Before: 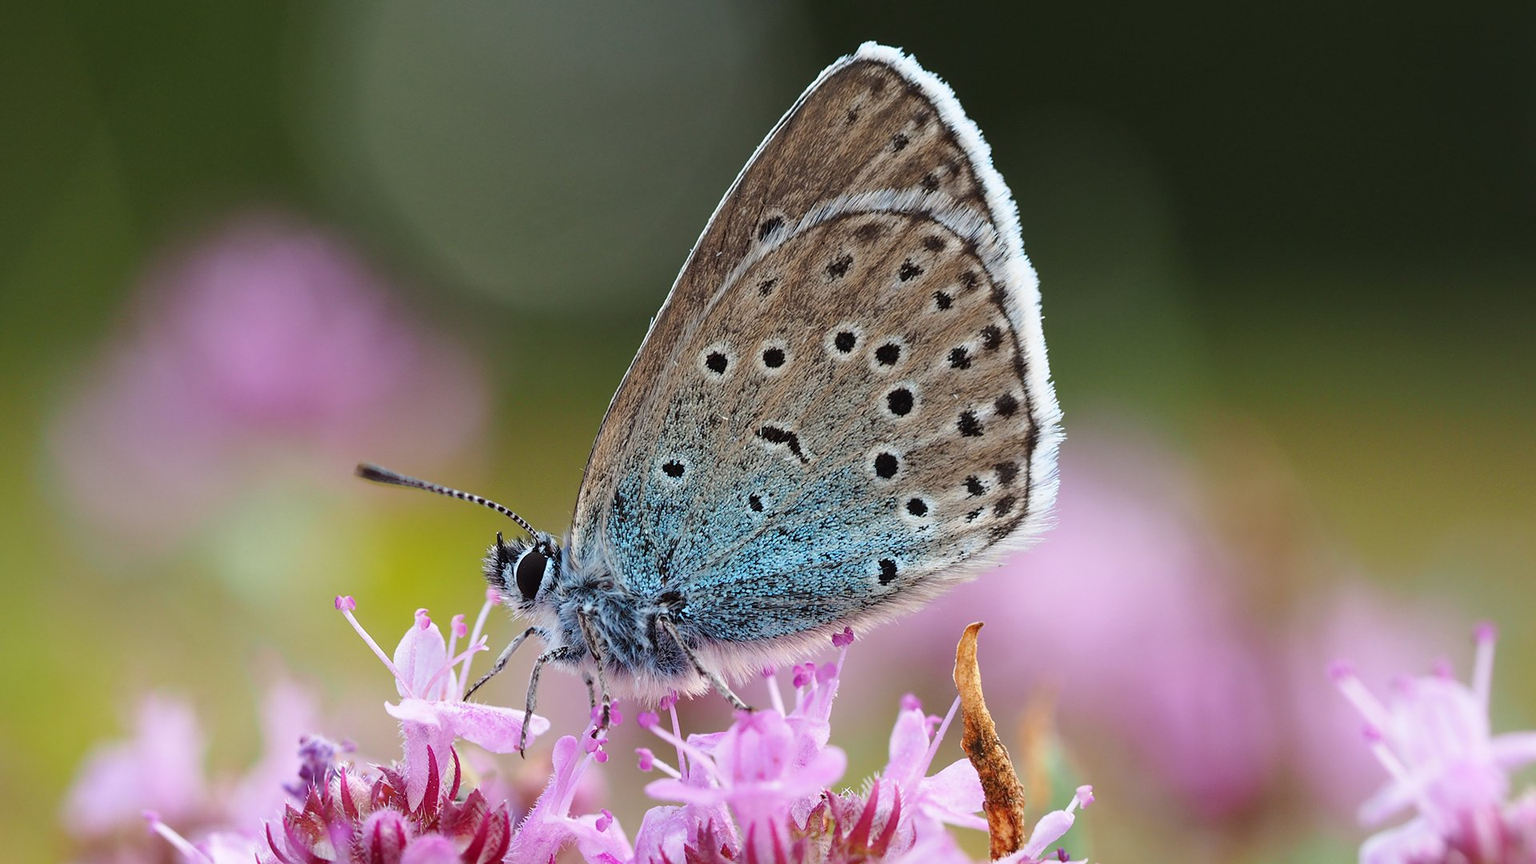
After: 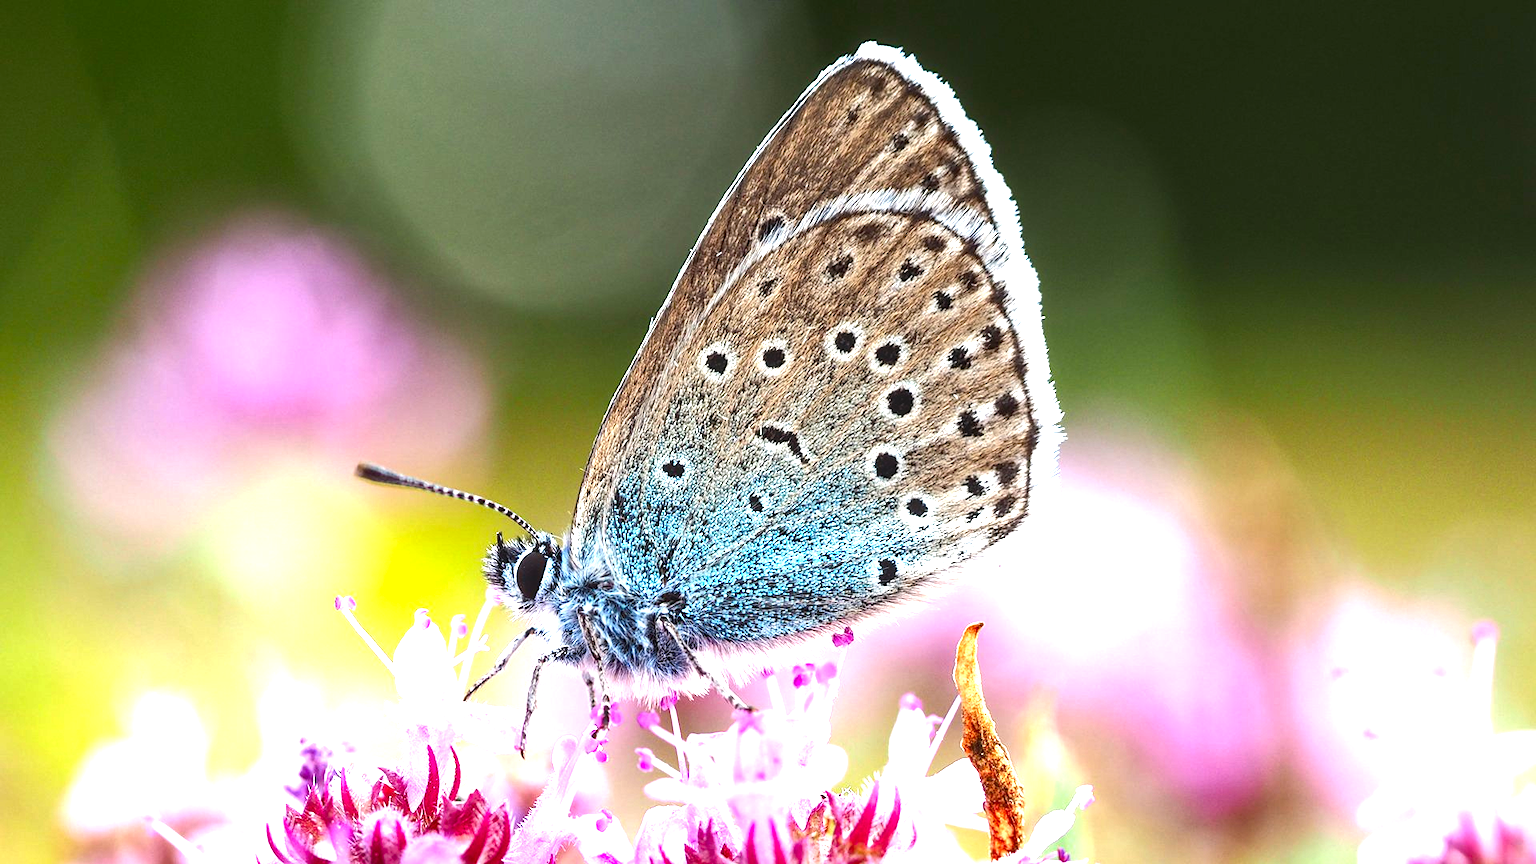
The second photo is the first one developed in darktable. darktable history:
color balance rgb: perceptual saturation grading › global saturation 0.093%, perceptual saturation grading › highlights -19.999%, perceptual saturation grading › shadows 20.079%, perceptual brilliance grading › global brilliance 14.793%, perceptual brilliance grading › shadows -35.75%
local contrast: on, module defaults
contrast brightness saturation: brightness -0.027, saturation 0.348
exposure: black level correction 0.001, exposure 0.959 EV, compensate exposure bias true, compensate highlight preservation false
